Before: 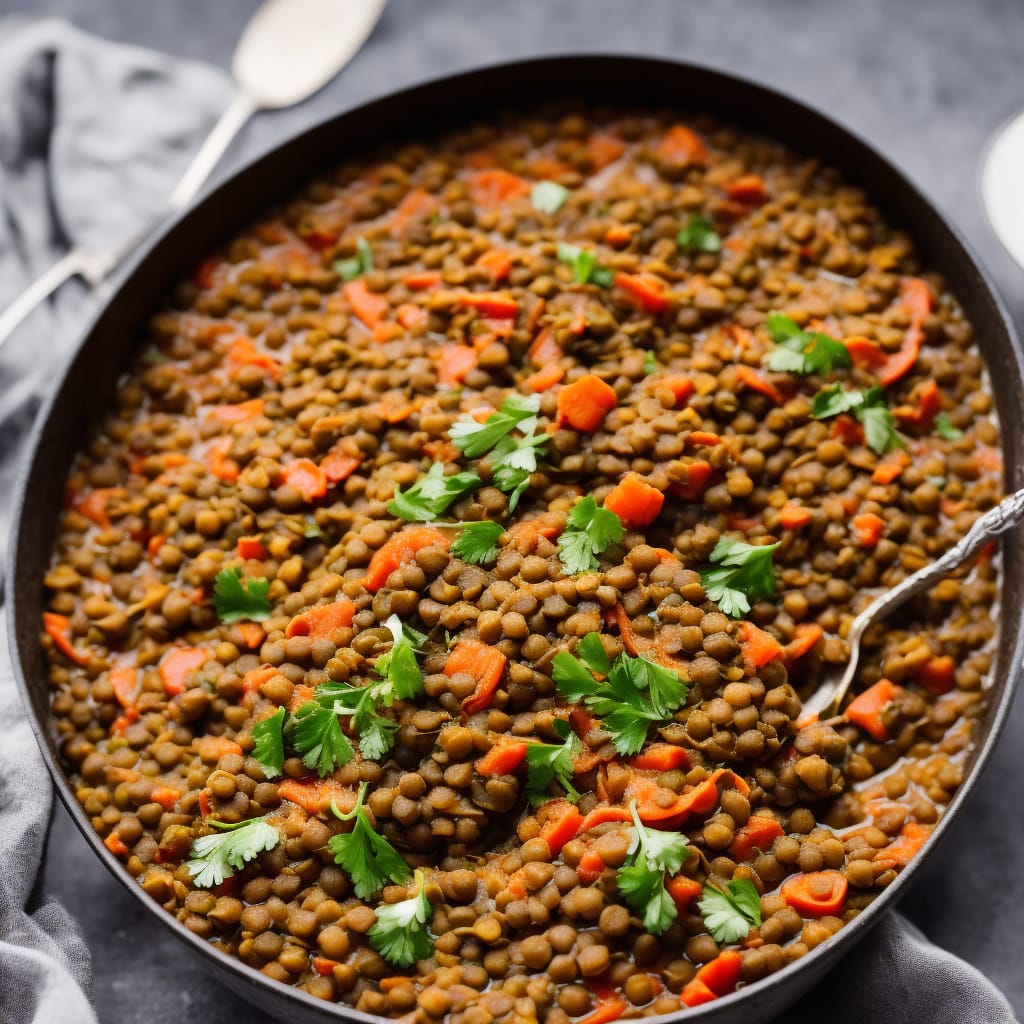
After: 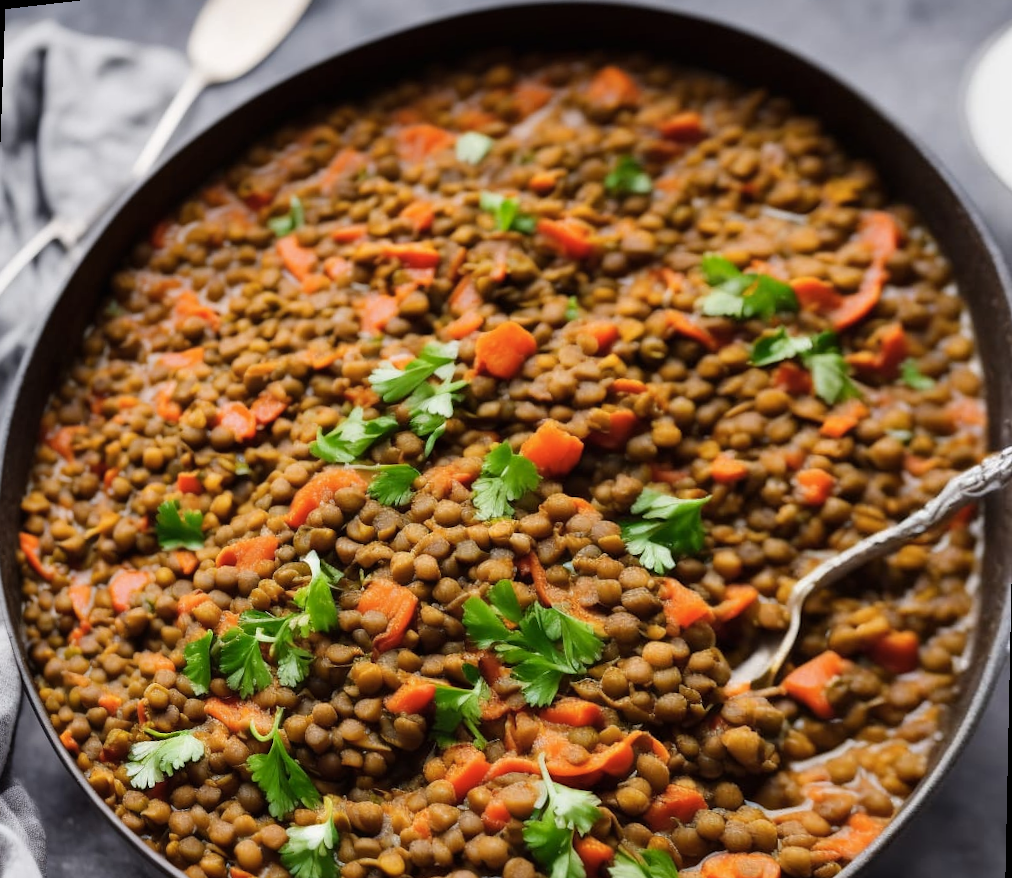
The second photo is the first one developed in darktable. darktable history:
color zones: curves: ch1 [(0.077, 0.436) (0.25, 0.5) (0.75, 0.5)]
rotate and perspective: rotation 1.69°, lens shift (vertical) -0.023, lens shift (horizontal) -0.291, crop left 0.025, crop right 0.988, crop top 0.092, crop bottom 0.842
